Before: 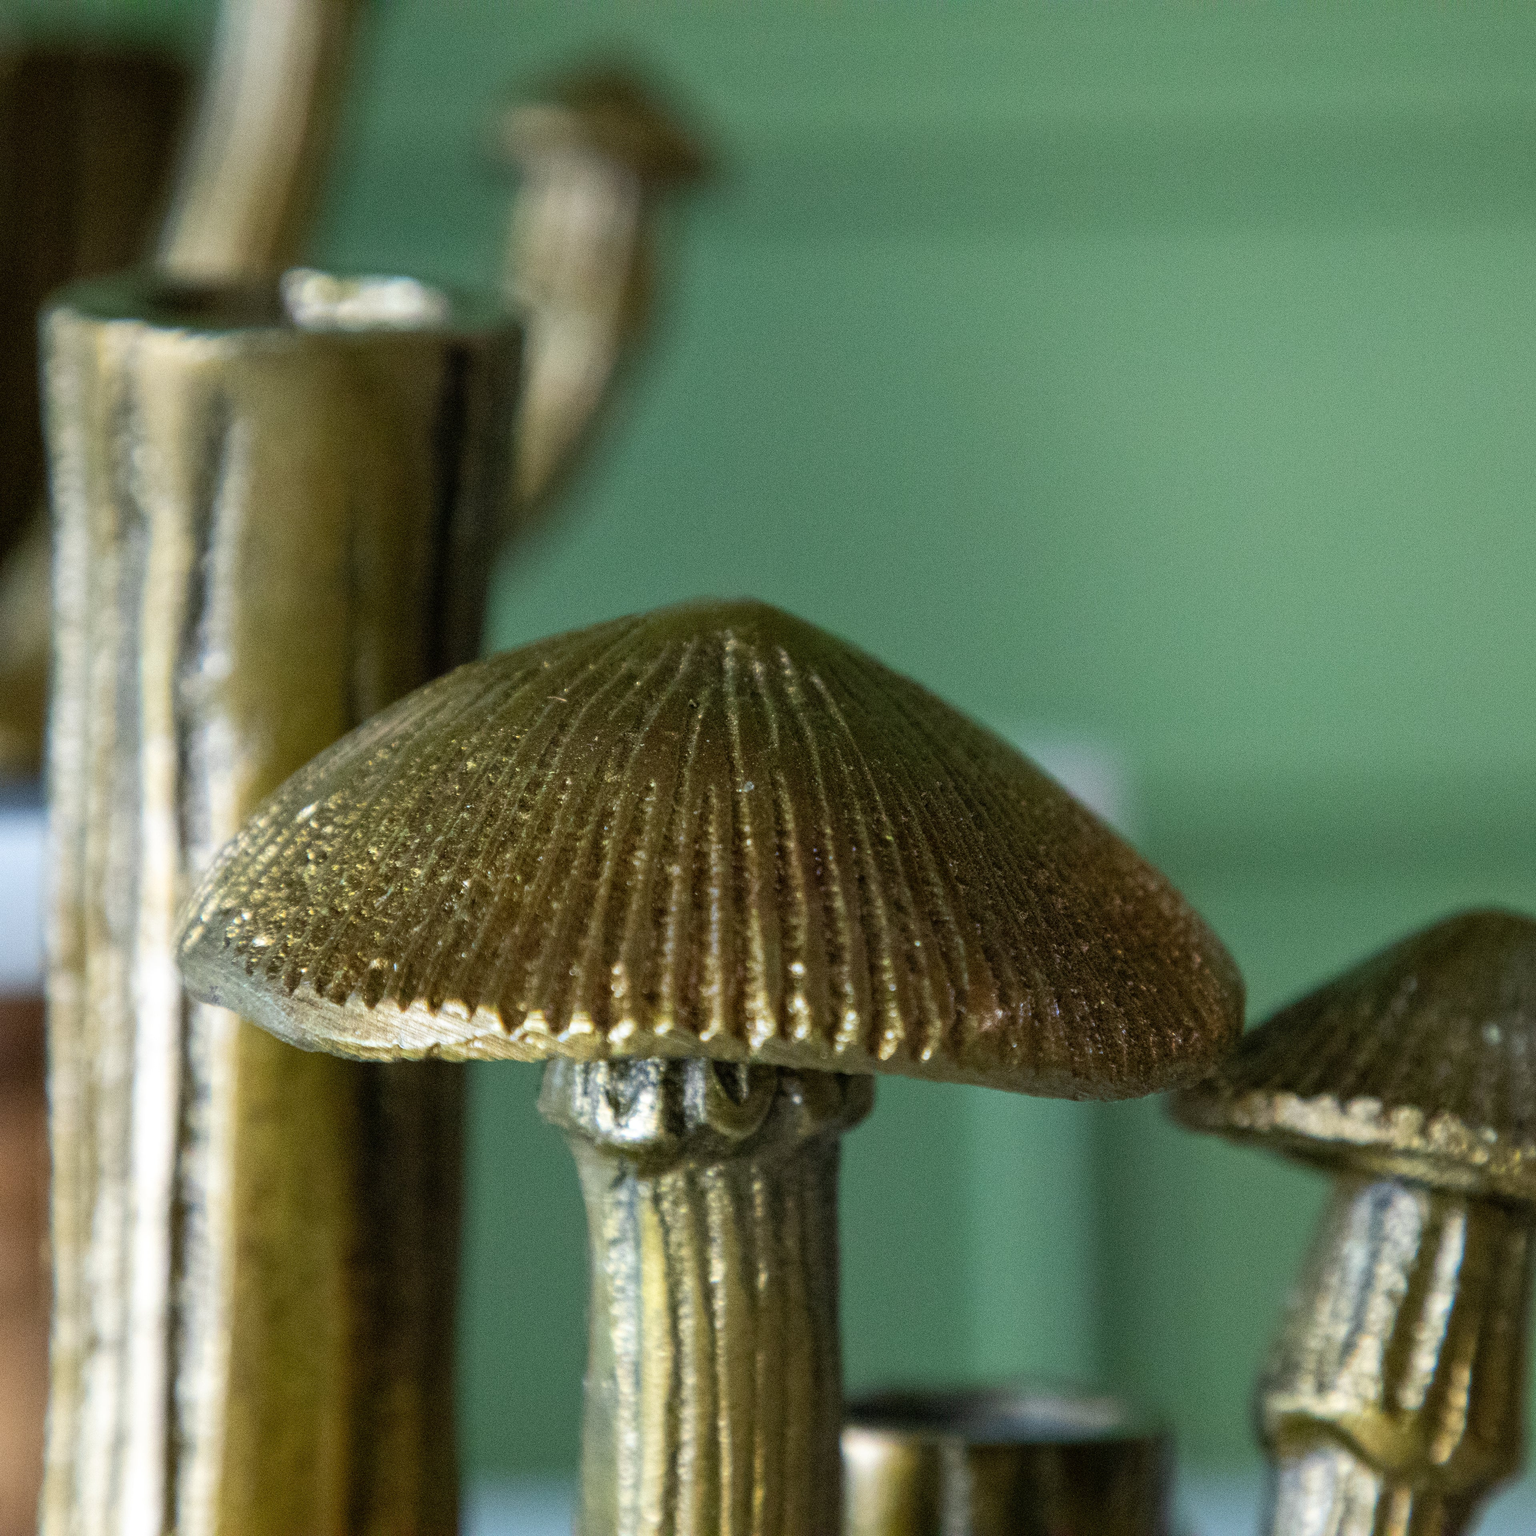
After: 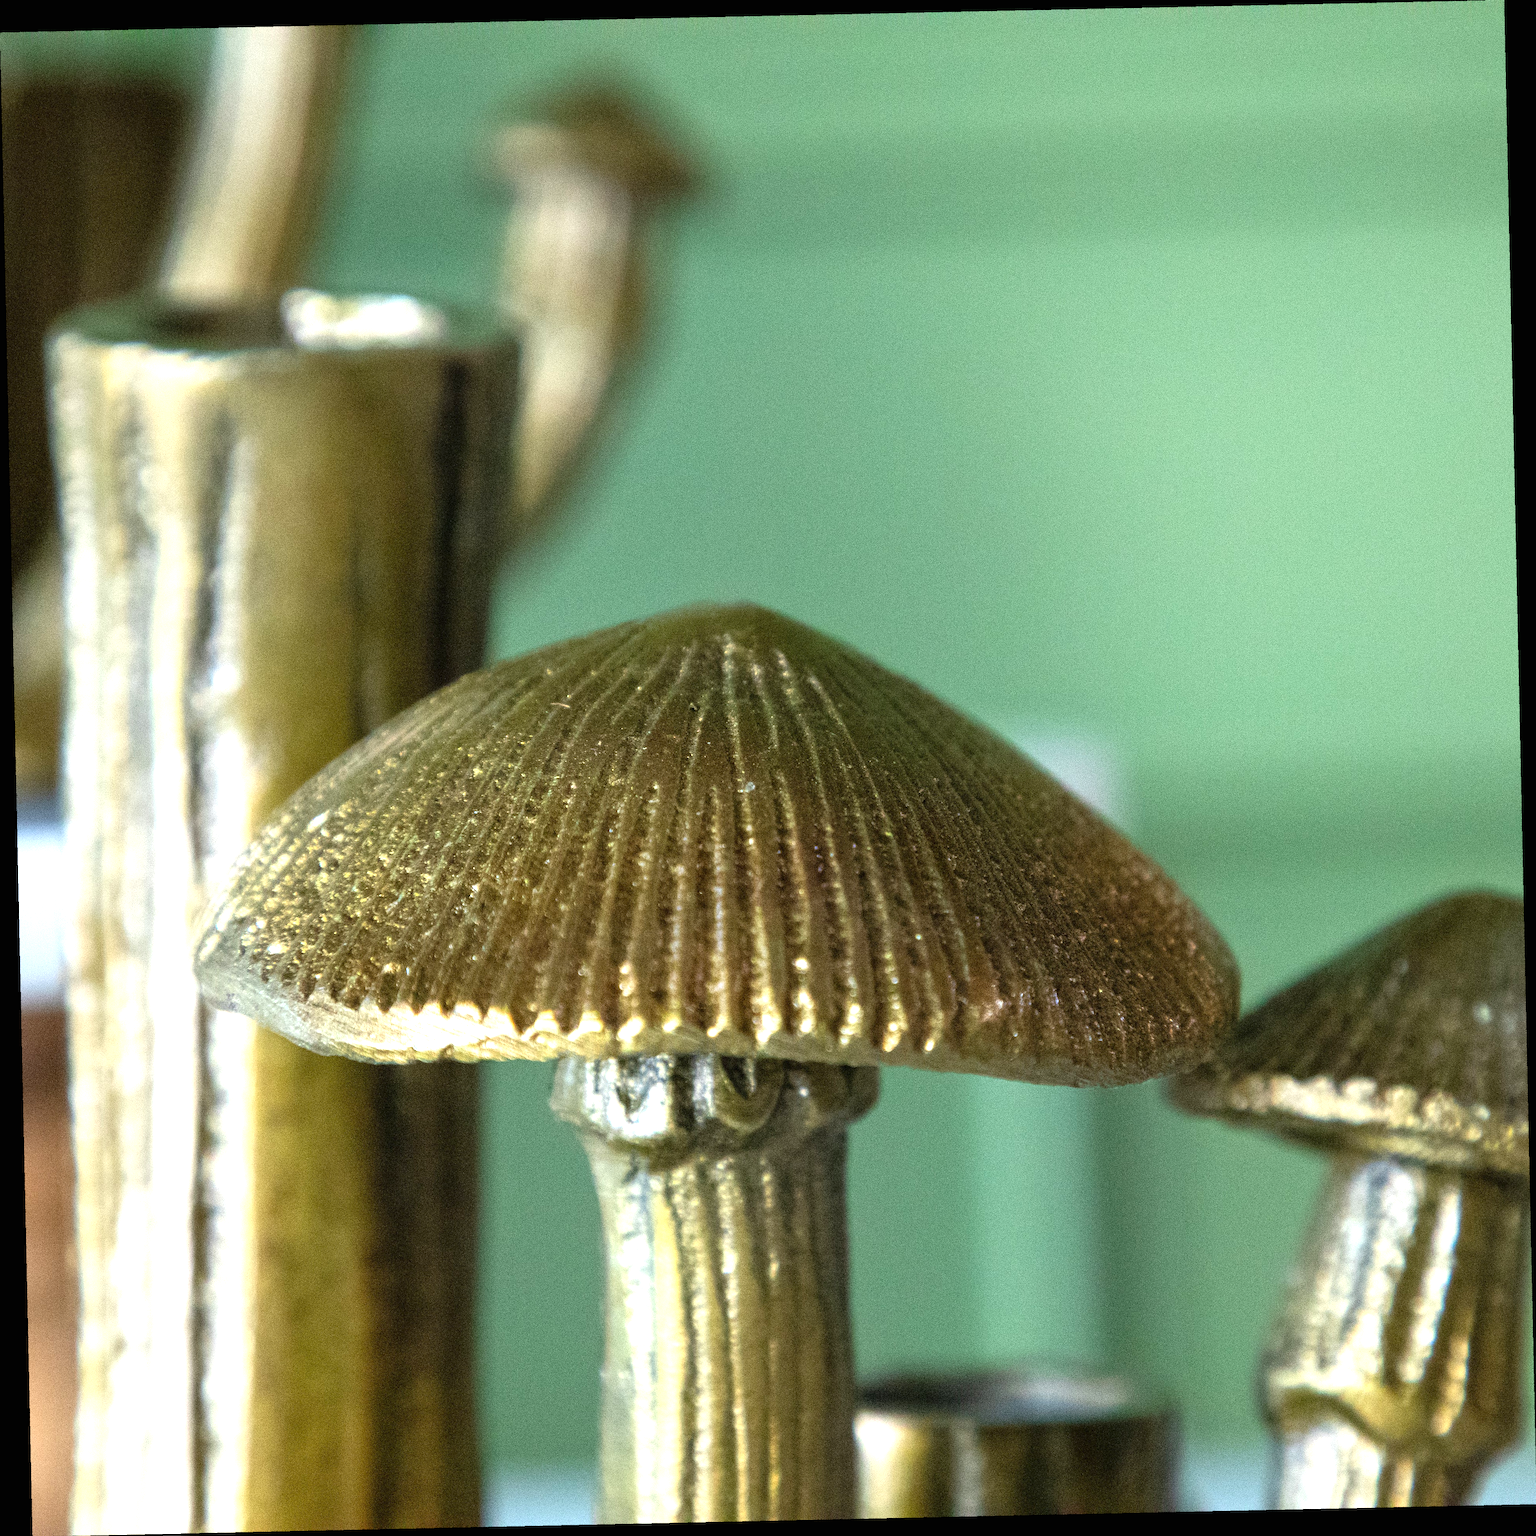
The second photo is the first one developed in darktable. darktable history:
exposure: black level correction 0, exposure 0.953 EV, compensate exposure bias true, compensate highlight preservation false
rotate and perspective: rotation -1.24°, automatic cropping off
